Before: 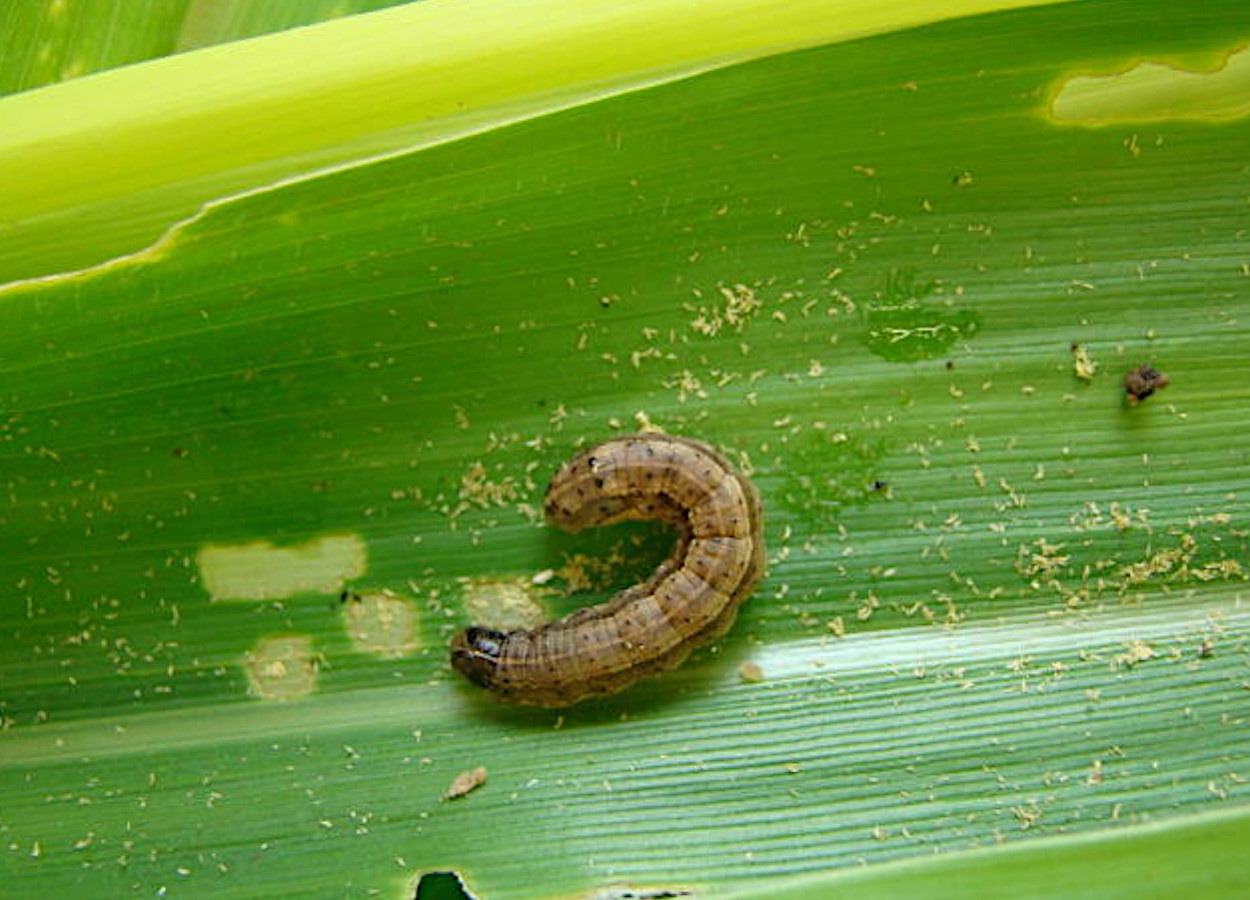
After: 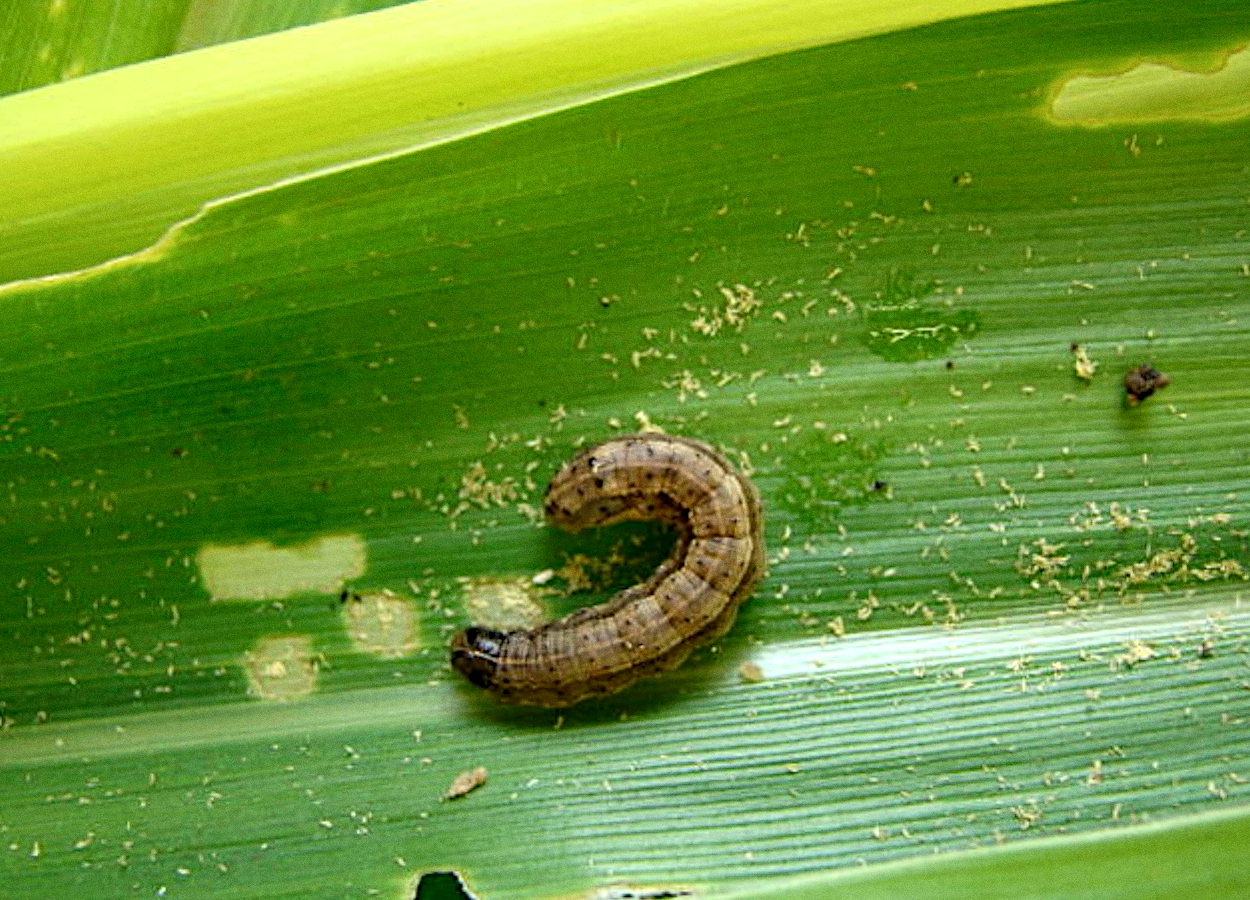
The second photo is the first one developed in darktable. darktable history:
local contrast: detail 135%, midtone range 0.75
grain: coarseness 0.09 ISO
